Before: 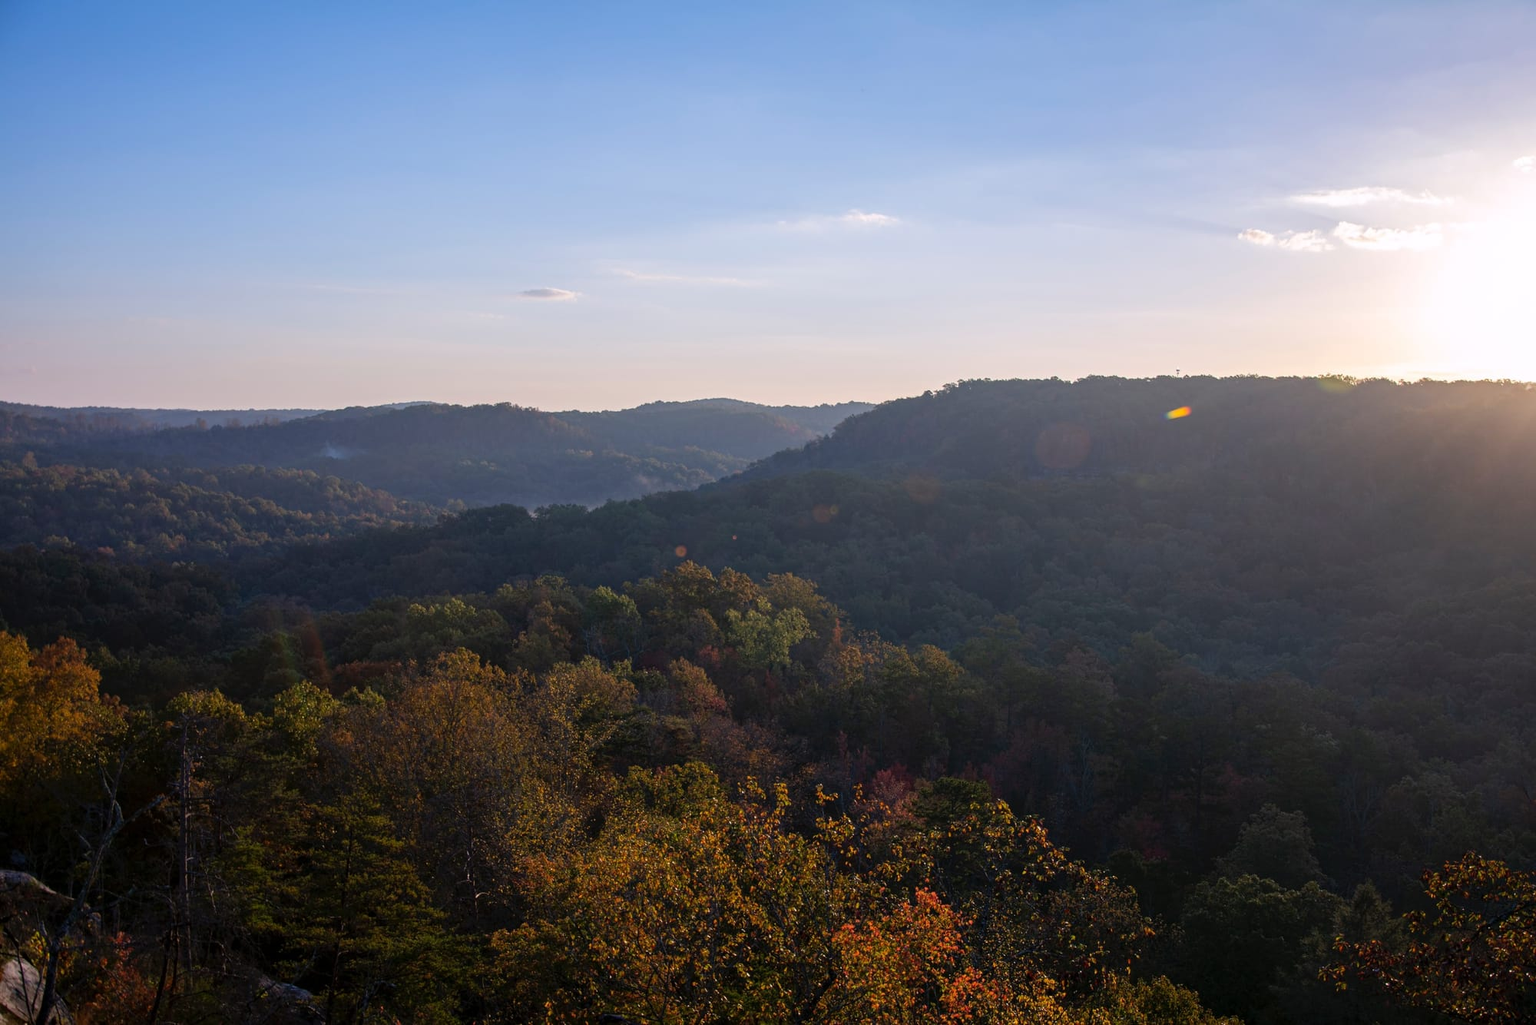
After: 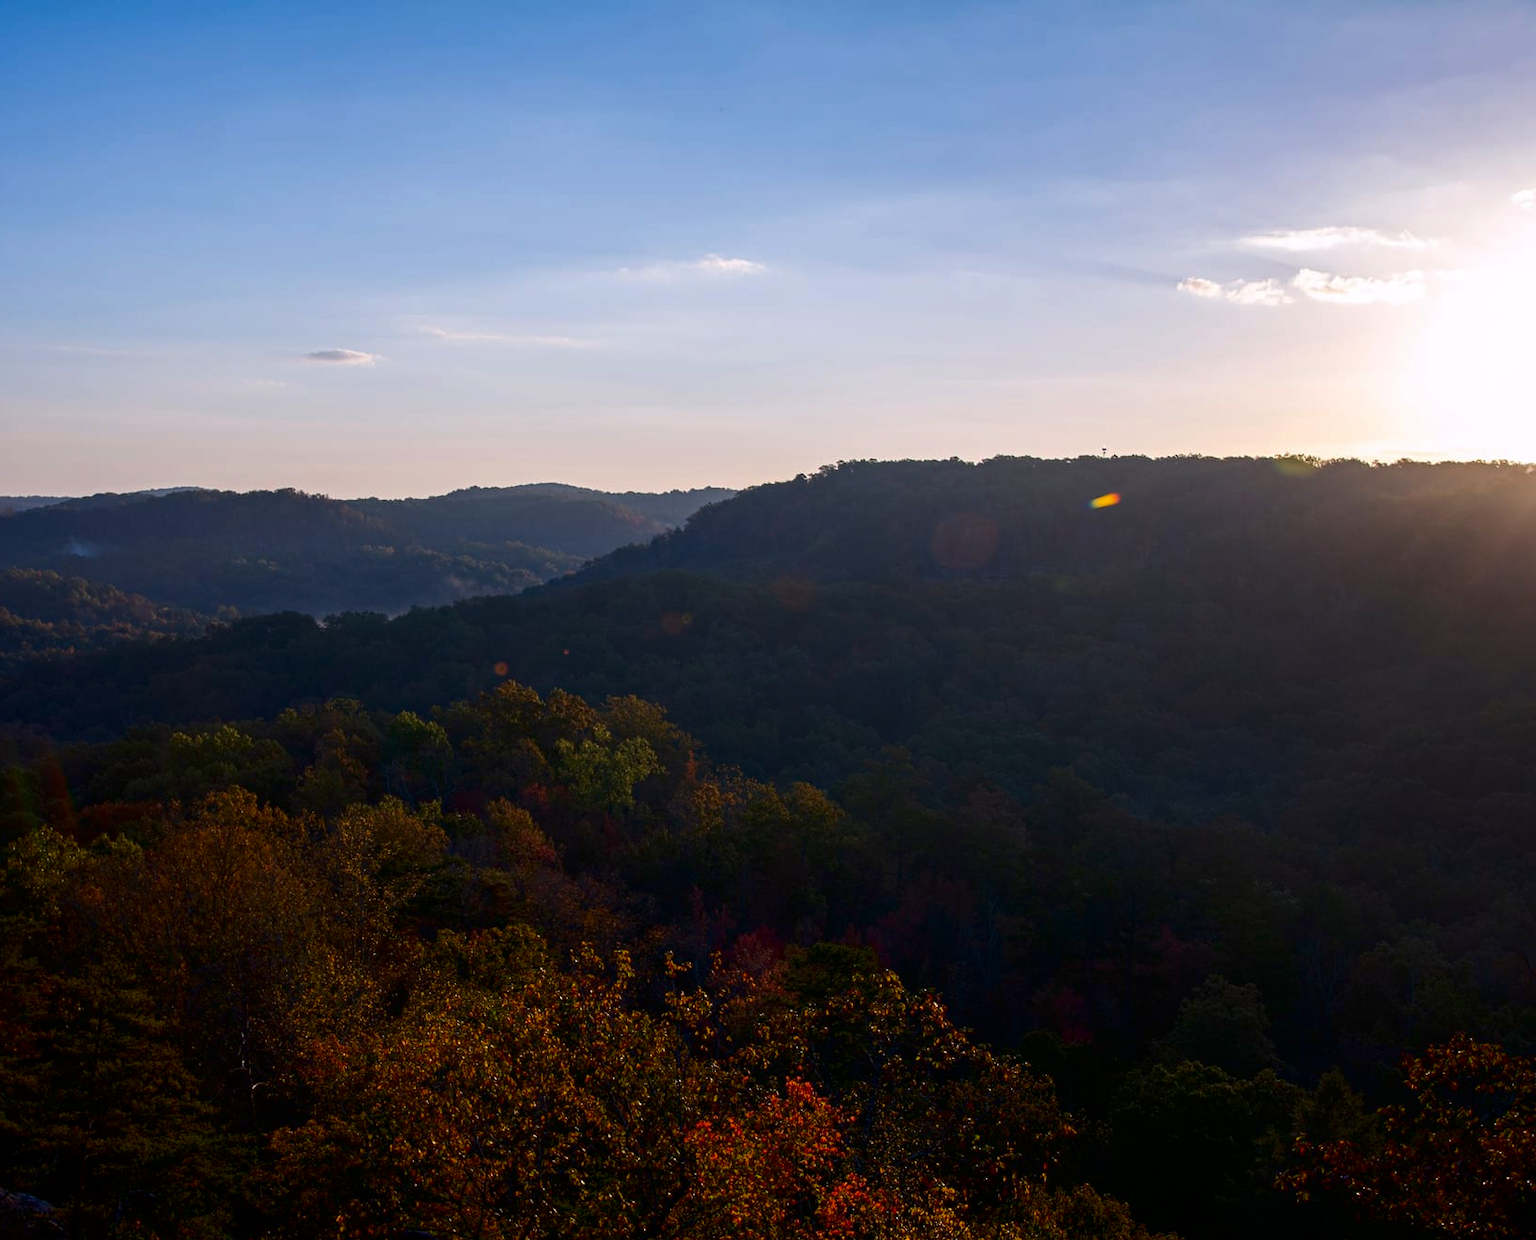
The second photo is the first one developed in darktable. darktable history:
crop: left 17.488%, bottom 0.02%
contrast brightness saturation: contrast 0.129, brightness -0.235, saturation 0.148
